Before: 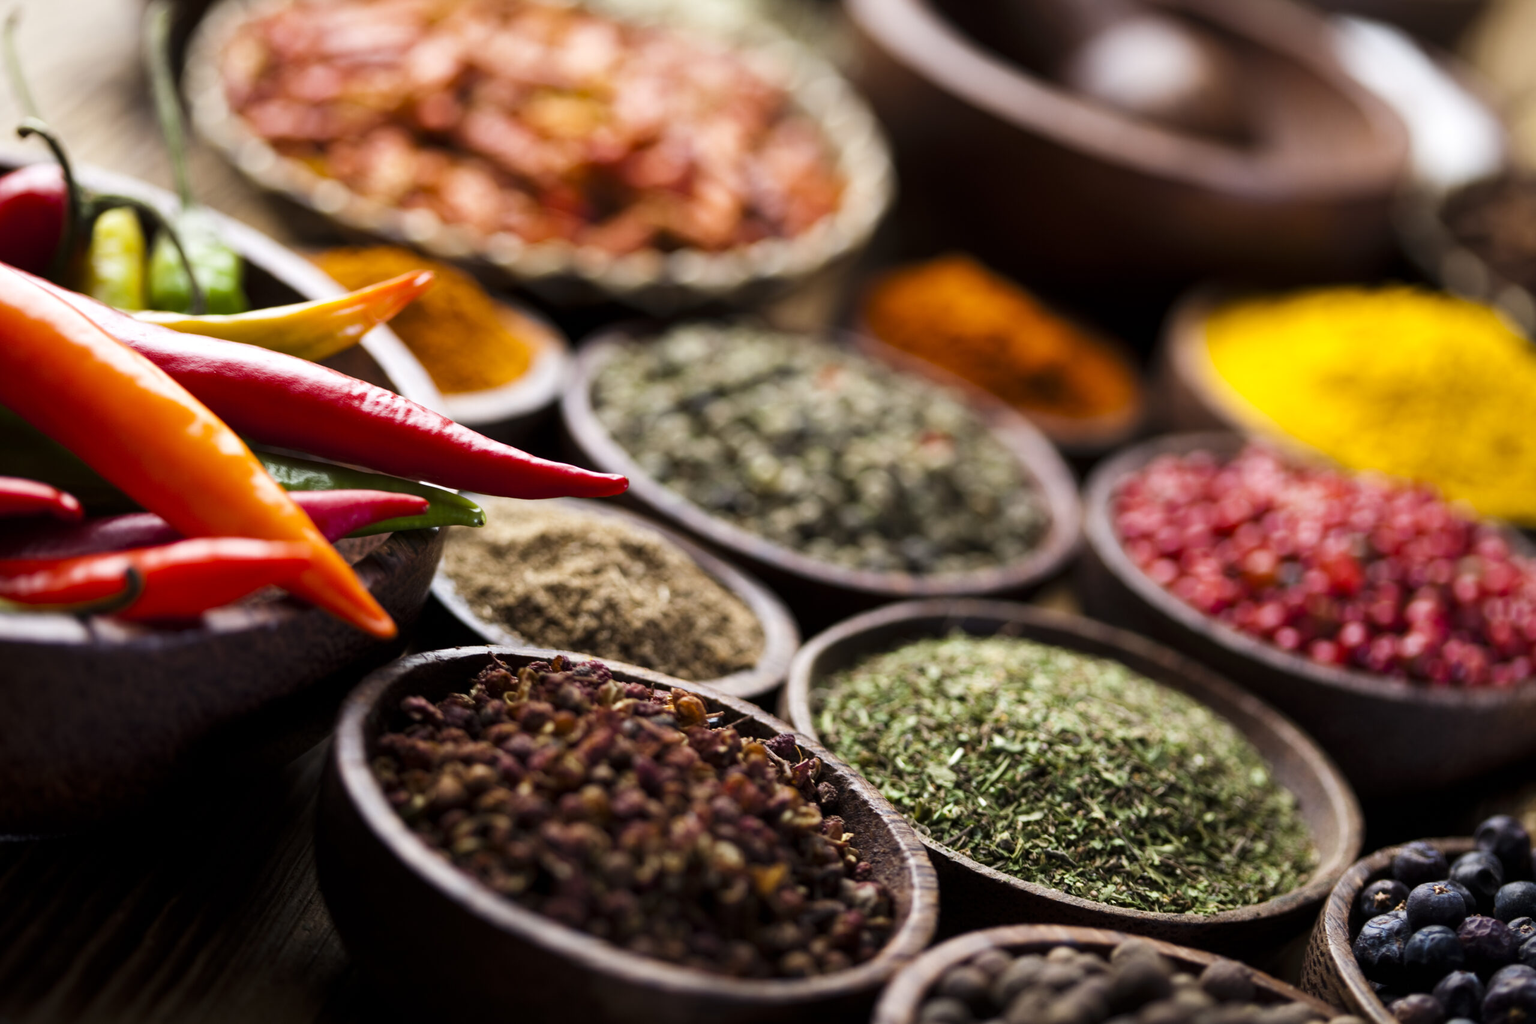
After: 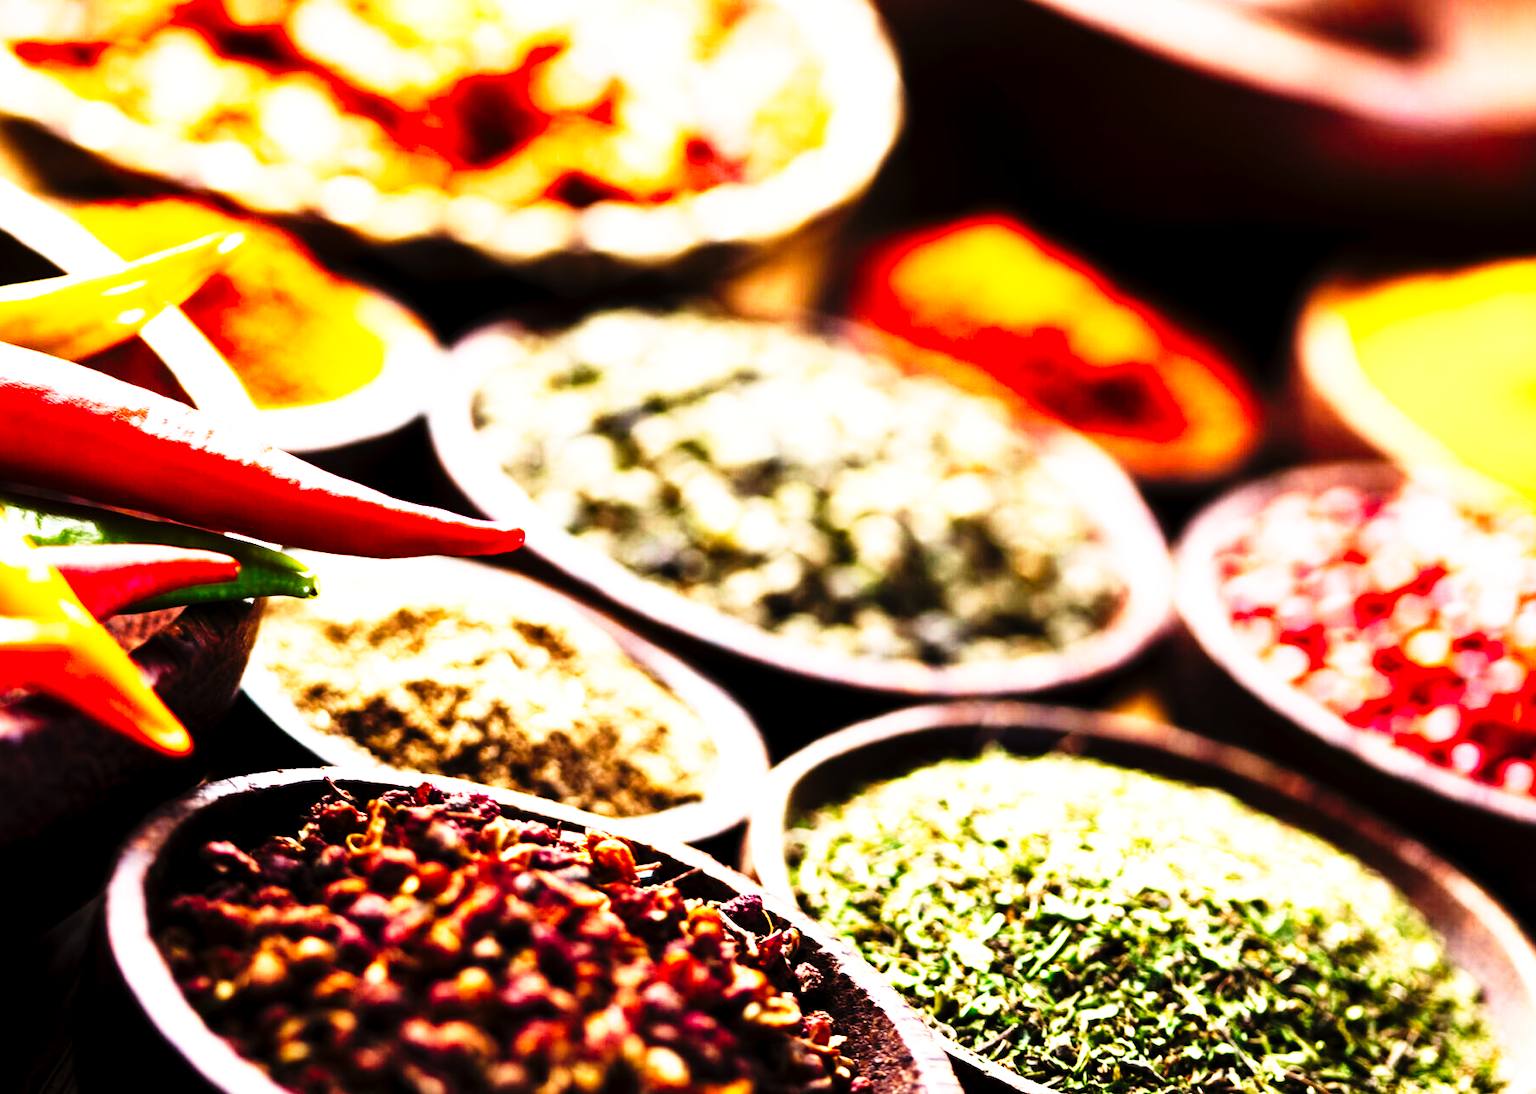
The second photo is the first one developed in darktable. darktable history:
tone curve: curves: ch0 [(0, 0) (0.003, 0.002) (0.011, 0.005) (0.025, 0.011) (0.044, 0.017) (0.069, 0.021) (0.1, 0.027) (0.136, 0.035) (0.177, 0.05) (0.224, 0.076) (0.277, 0.126) (0.335, 0.212) (0.399, 0.333) (0.468, 0.473) (0.543, 0.627) (0.623, 0.784) (0.709, 0.9) (0.801, 0.963) (0.898, 0.988) (1, 1)], preserve colors none
exposure: black level correction 0.001, exposure 1.398 EV, compensate exposure bias true, compensate highlight preservation false
shadows and highlights: shadows 32, highlights -32, soften with gaussian
crop and rotate: left 17.046%, top 10.659%, right 12.989%, bottom 14.553%
